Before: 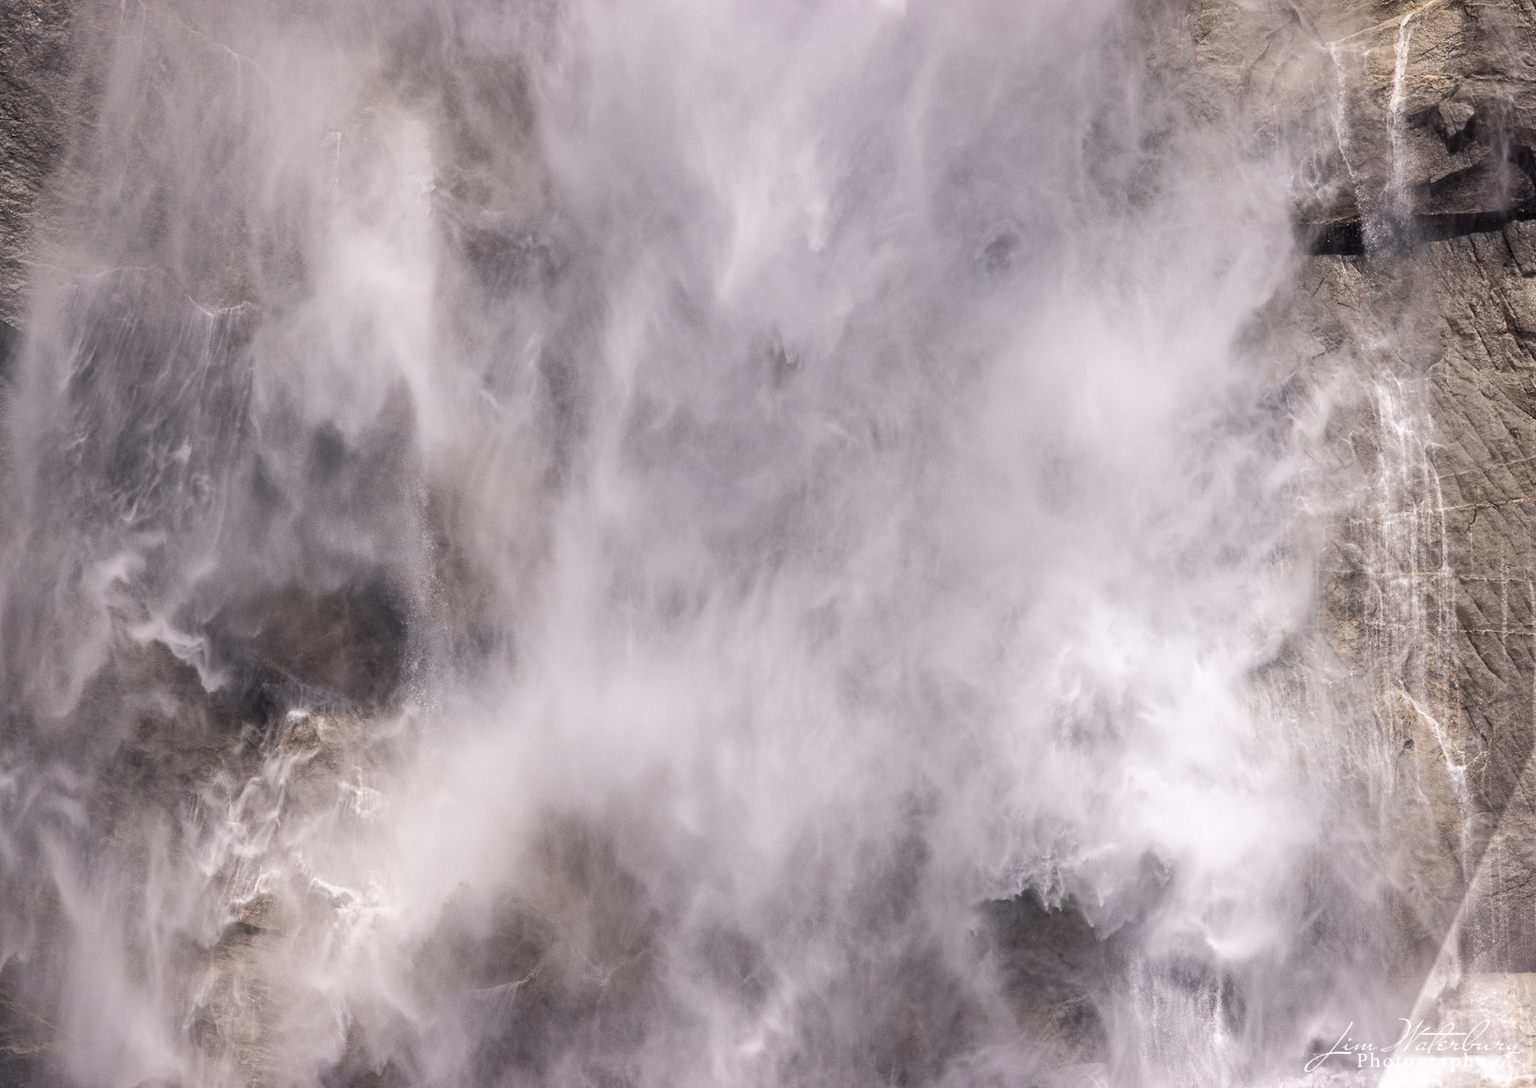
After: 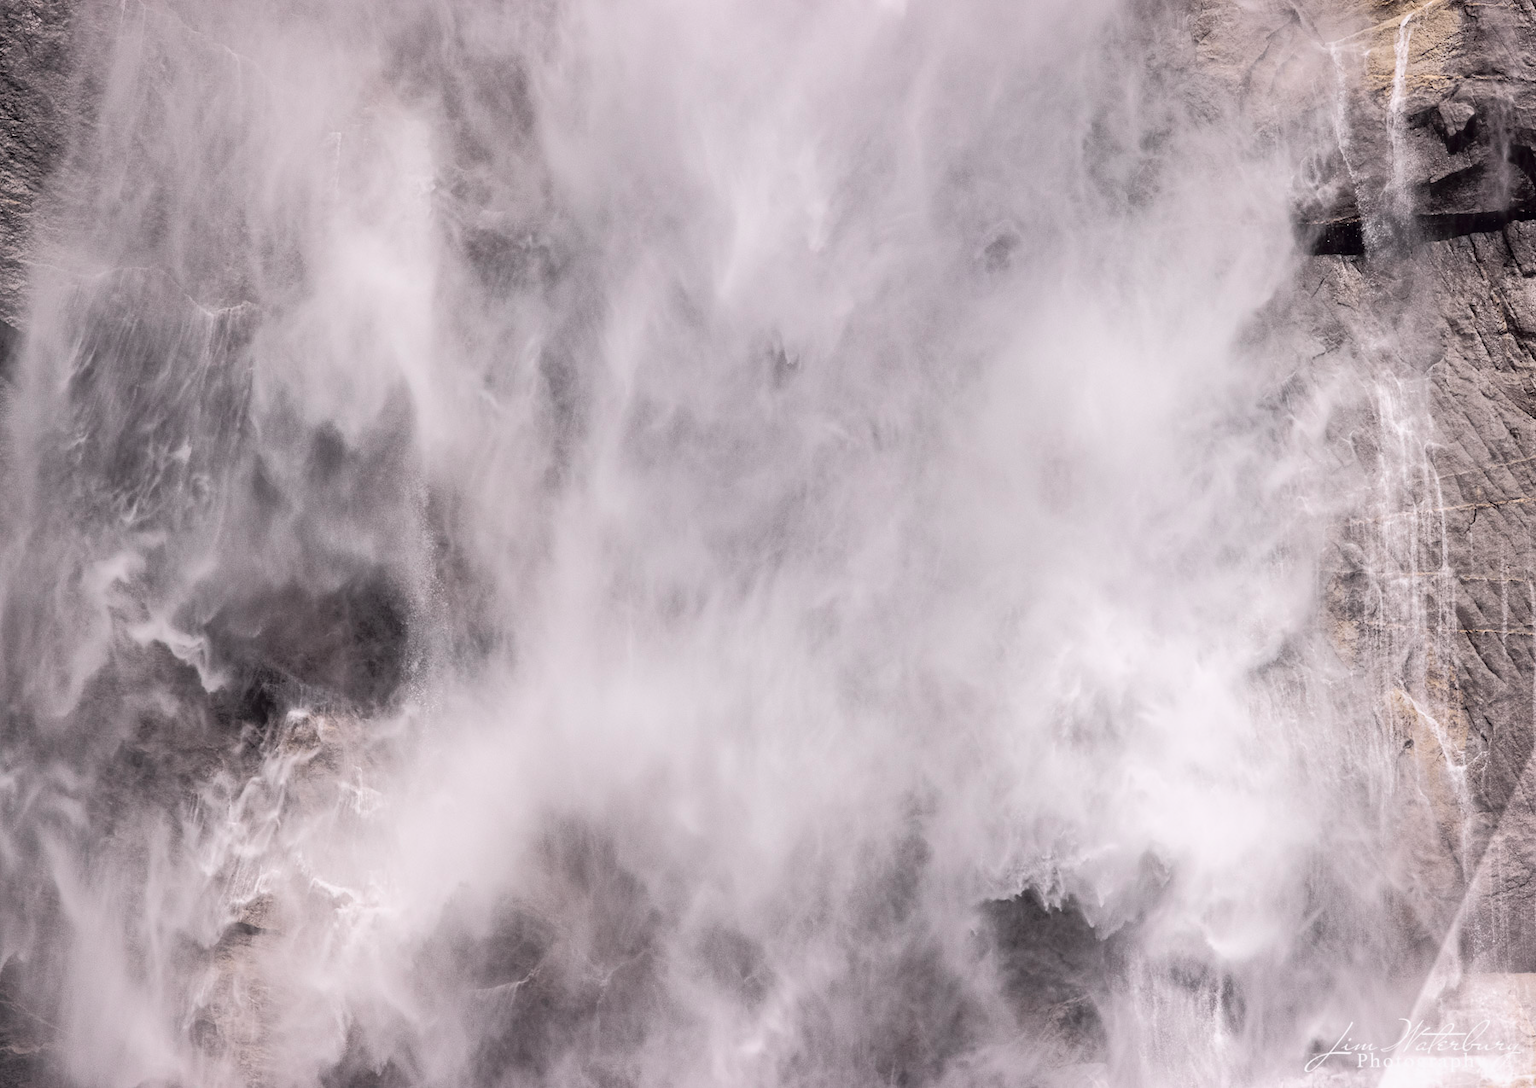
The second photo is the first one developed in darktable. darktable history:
tone curve: curves: ch0 [(0, 0) (0.105, 0.044) (0.195, 0.128) (0.283, 0.283) (0.384, 0.404) (0.485, 0.531) (0.635, 0.7) (0.832, 0.858) (1, 0.977)]; ch1 [(0, 0) (0.161, 0.092) (0.35, 0.33) (0.379, 0.401) (0.448, 0.478) (0.498, 0.503) (0.531, 0.537) (0.586, 0.563) (0.687, 0.648) (1, 1)]; ch2 [(0, 0) (0.359, 0.372) (0.437, 0.437) (0.483, 0.484) (0.53, 0.515) (0.556, 0.553) (0.635, 0.589) (1, 1)], color space Lab, independent channels, preserve colors none
